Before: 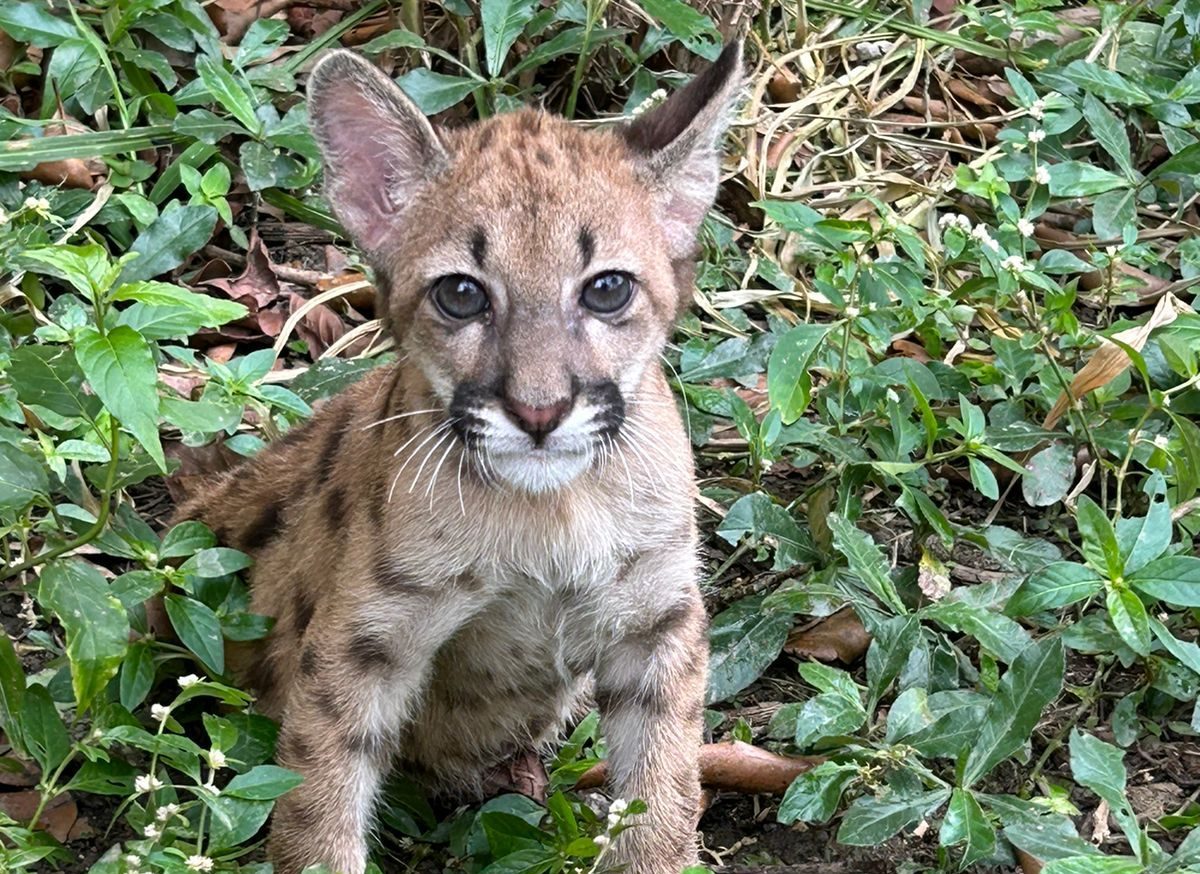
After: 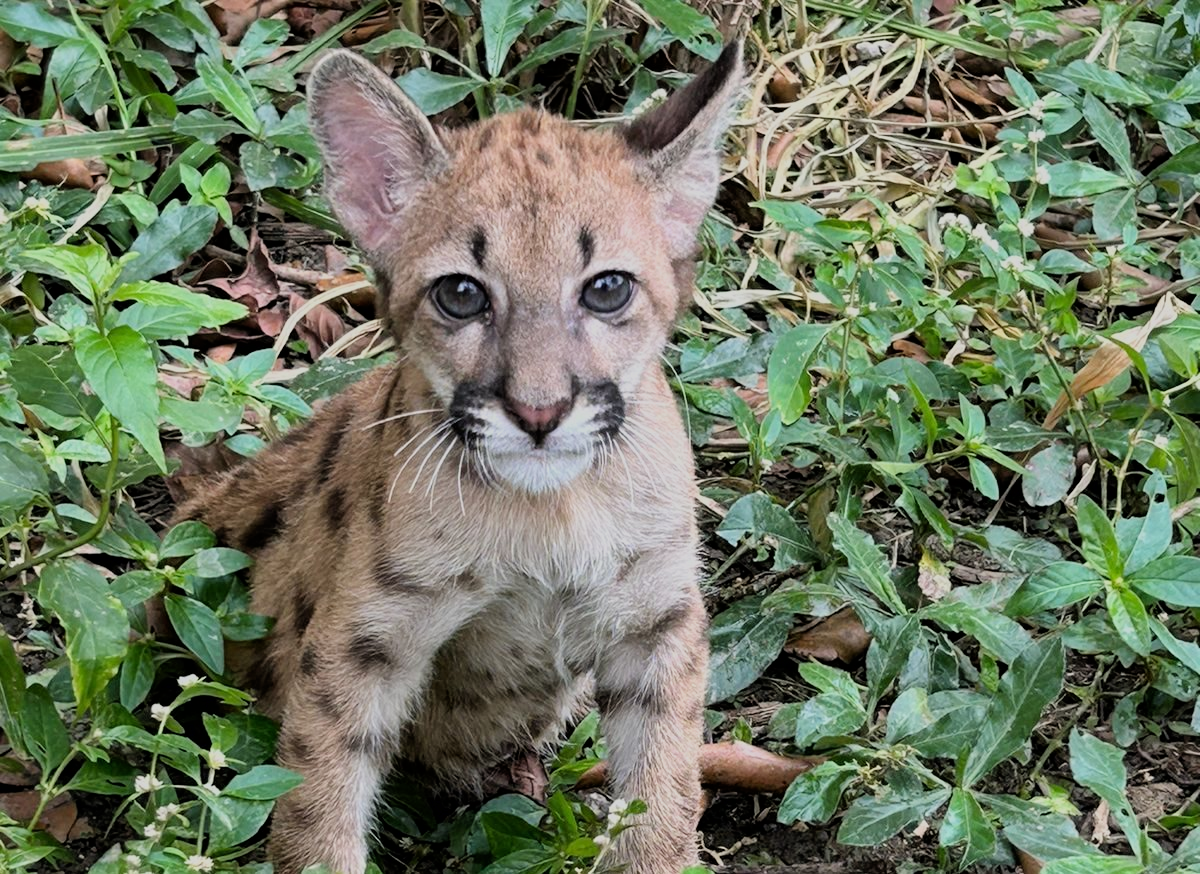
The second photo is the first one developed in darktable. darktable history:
filmic rgb: black relative exposure -7.65 EV, white relative exposure 4.56 EV, threshold 5.96 EV, hardness 3.61, color science v6 (2022), enable highlight reconstruction true
